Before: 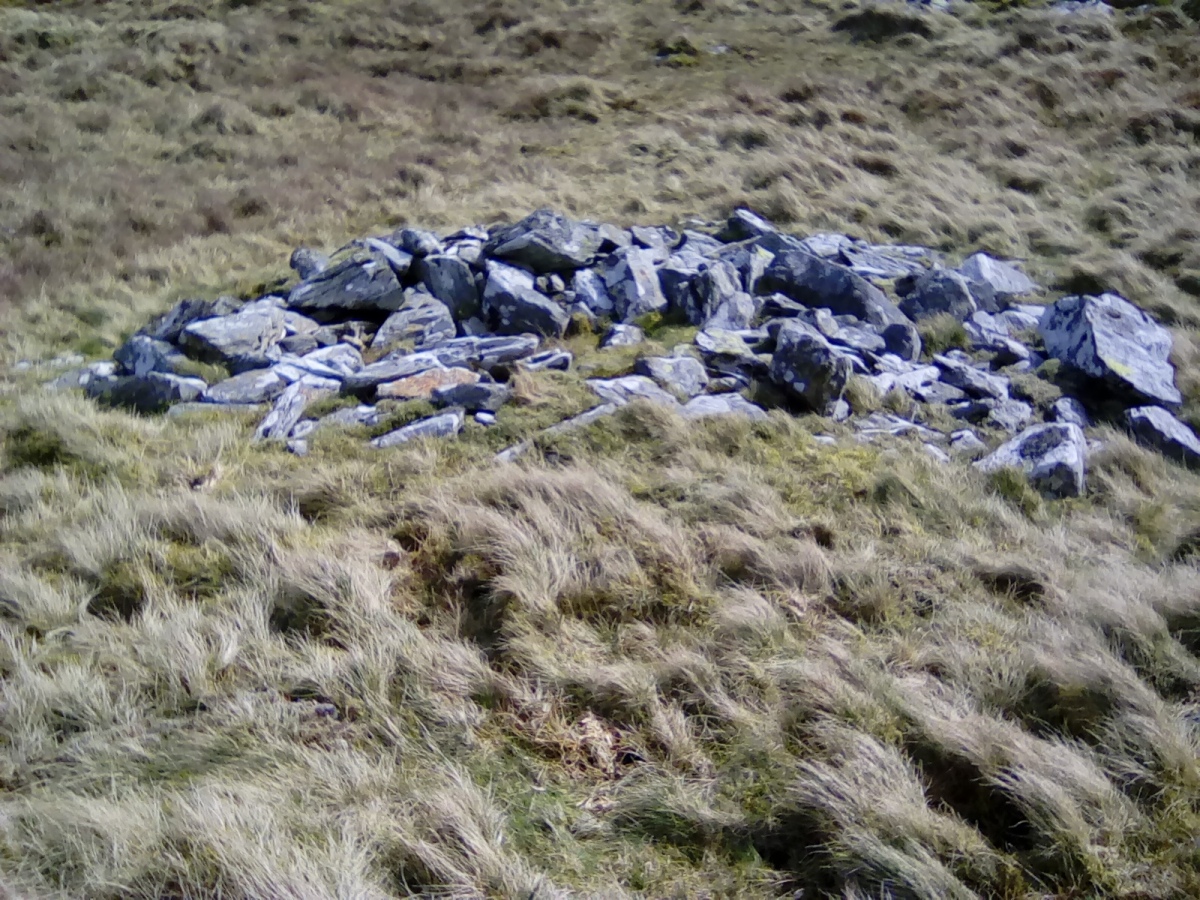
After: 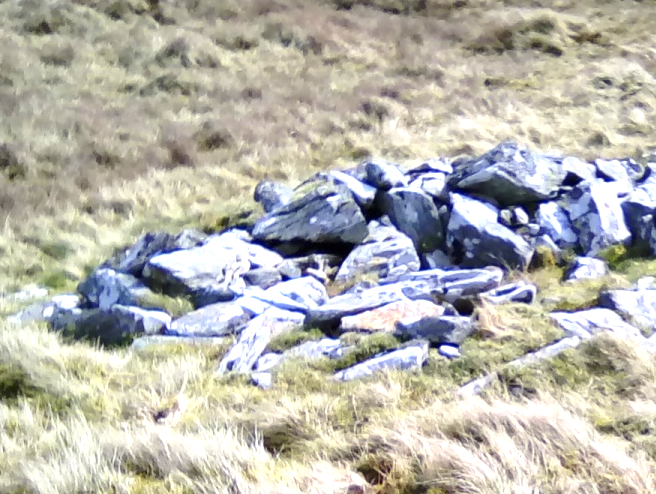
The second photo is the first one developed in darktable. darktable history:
exposure: black level correction 0, exposure 1.198 EV, compensate exposure bias true, compensate highlight preservation false
crop and rotate: left 3.047%, top 7.509%, right 42.236%, bottom 37.598%
